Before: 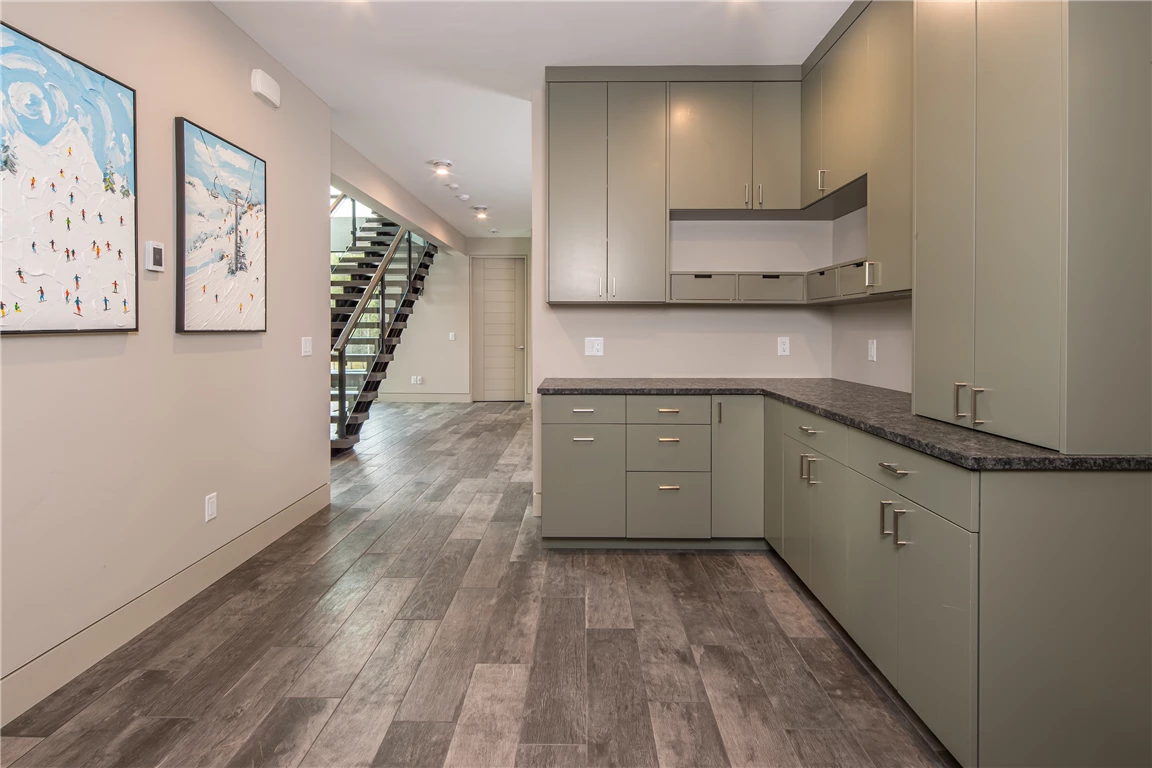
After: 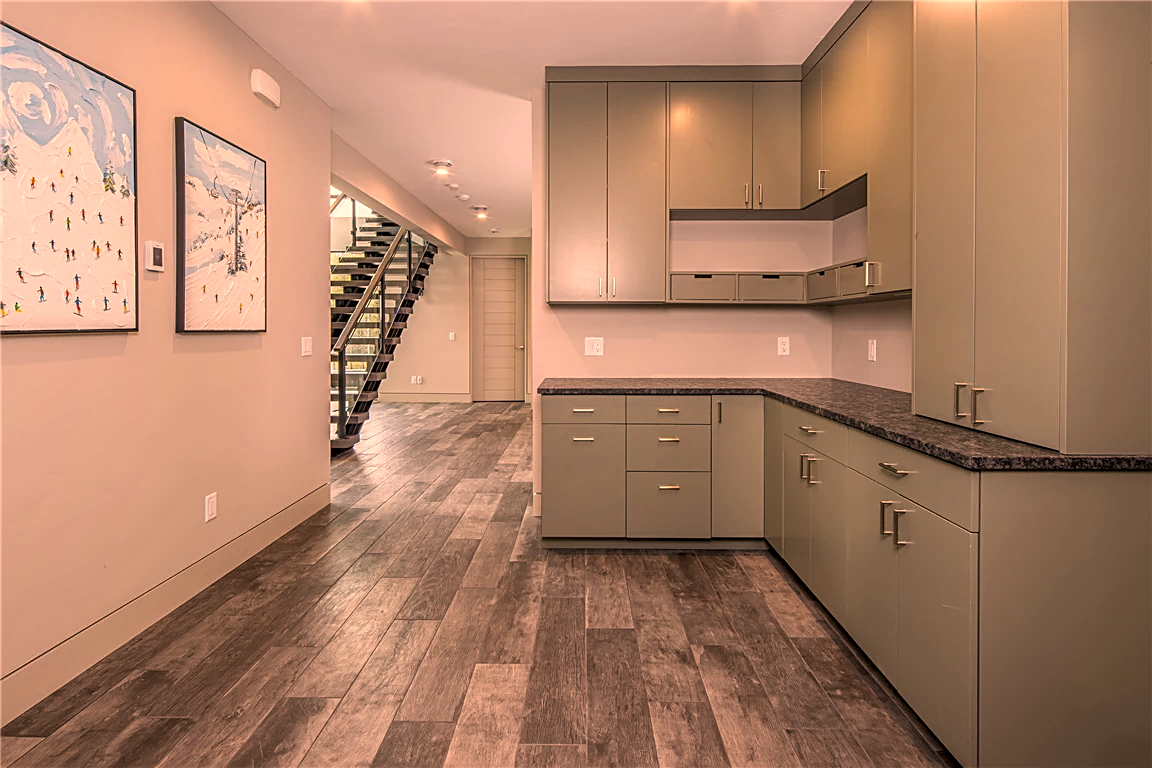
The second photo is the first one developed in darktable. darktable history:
sharpen: on, module defaults
color correction: highlights a* 21.68, highlights b* 22.52
local contrast: detail 130%
